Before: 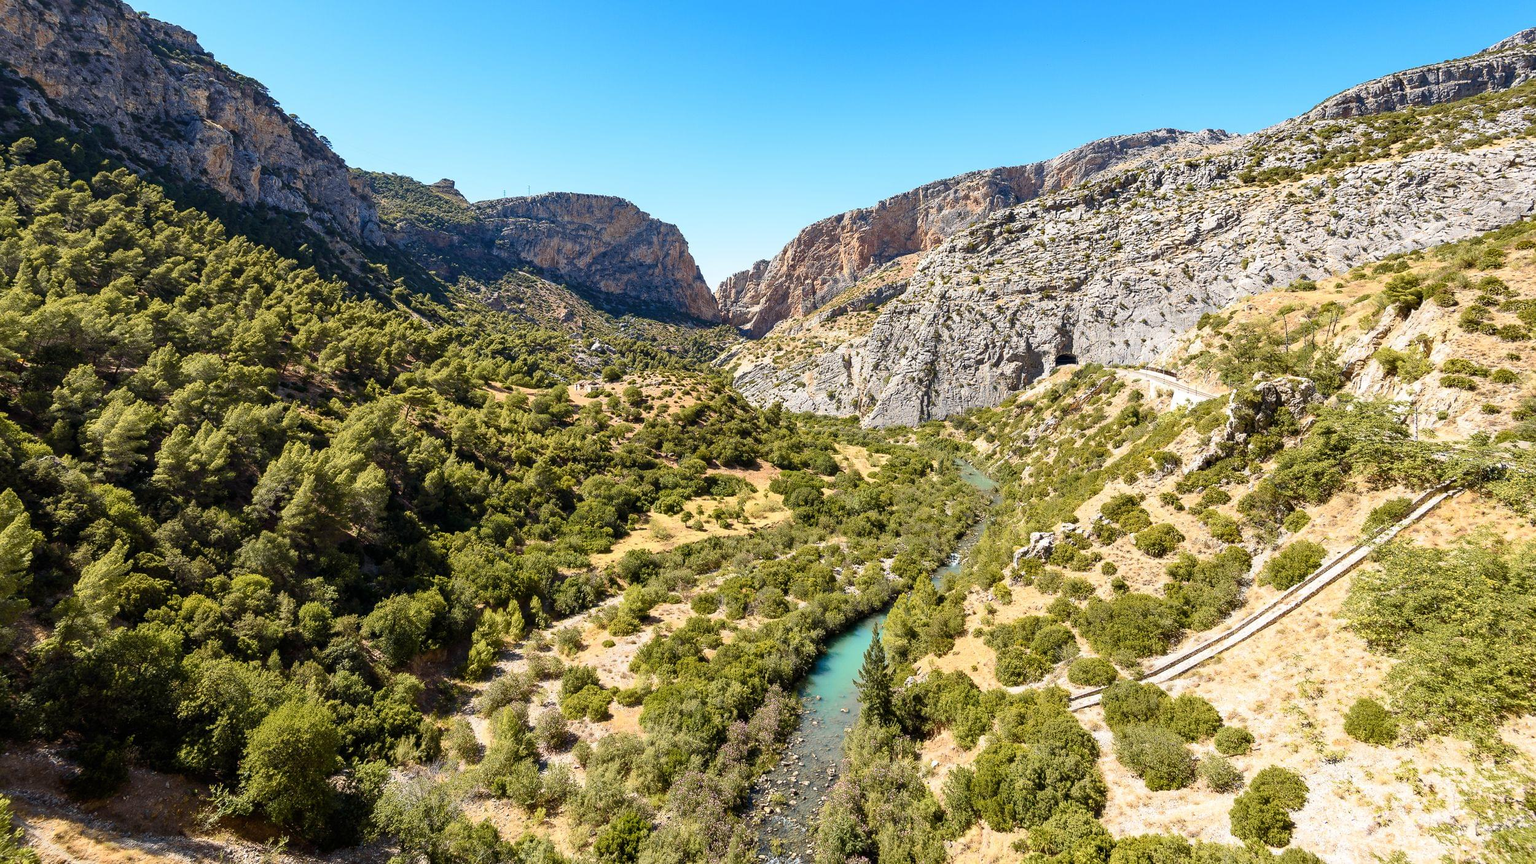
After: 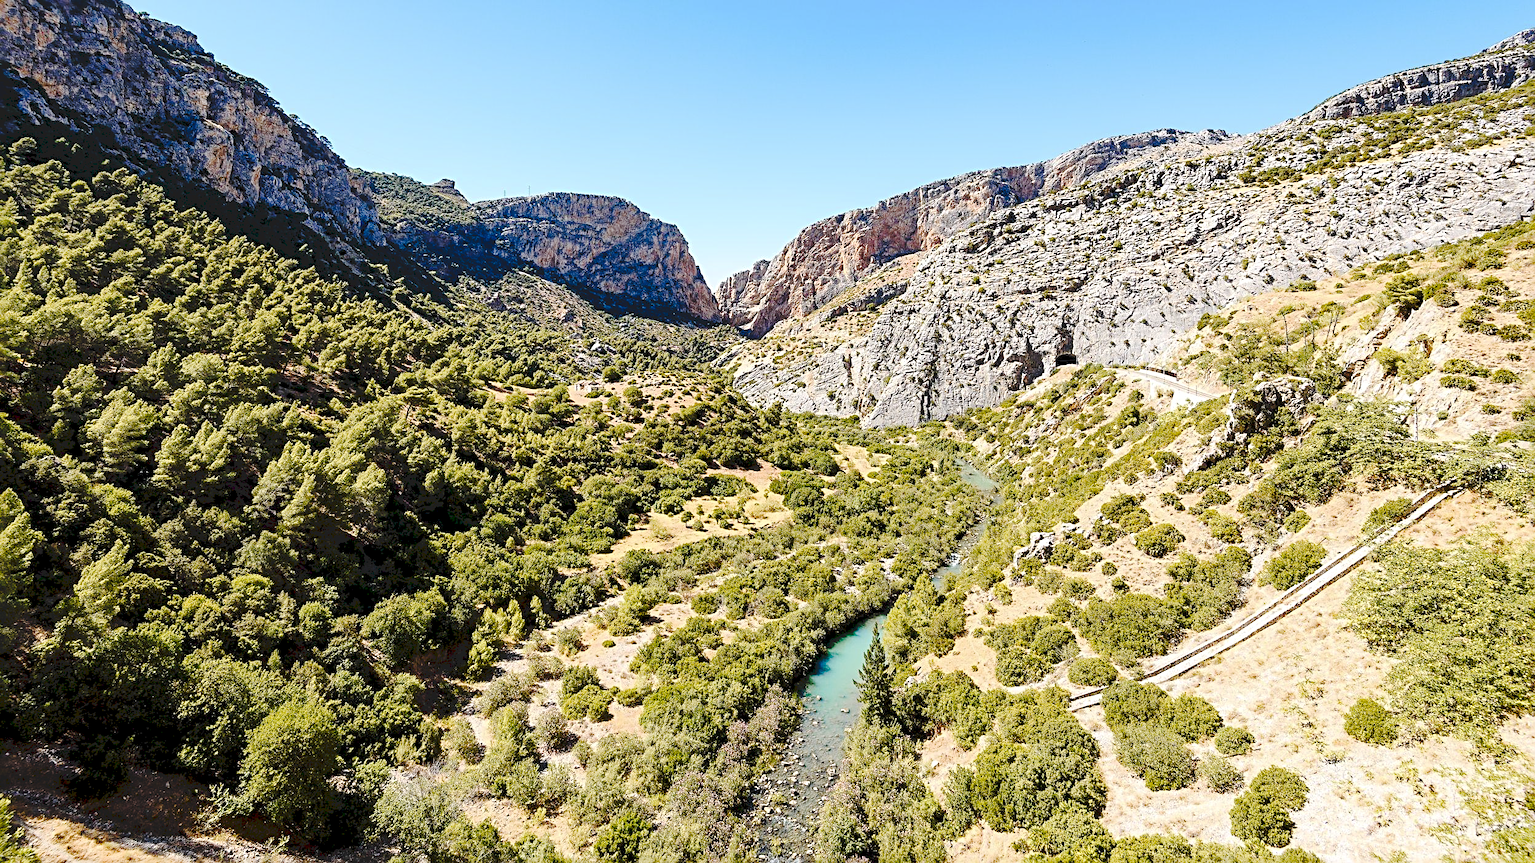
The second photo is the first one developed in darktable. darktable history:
levels: black 8.54%
sharpen: radius 3.959
tone curve: curves: ch0 [(0, 0) (0.003, 0.117) (0.011, 0.115) (0.025, 0.116) (0.044, 0.116) (0.069, 0.112) (0.1, 0.113) (0.136, 0.127) (0.177, 0.148) (0.224, 0.191) (0.277, 0.249) (0.335, 0.363) (0.399, 0.479) (0.468, 0.589) (0.543, 0.664) (0.623, 0.733) (0.709, 0.799) (0.801, 0.852) (0.898, 0.914) (1, 1)], preserve colors none
exposure: black level correction 0.004, exposure 0.015 EV, compensate highlight preservation false
